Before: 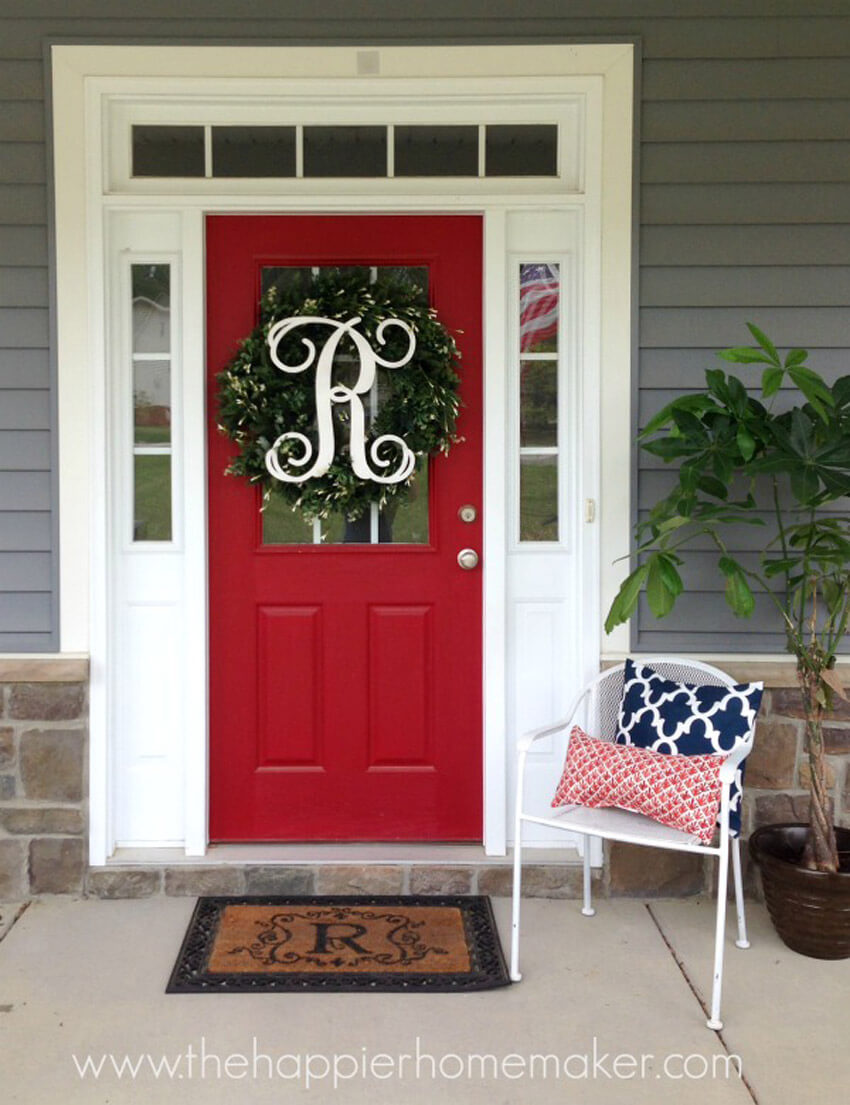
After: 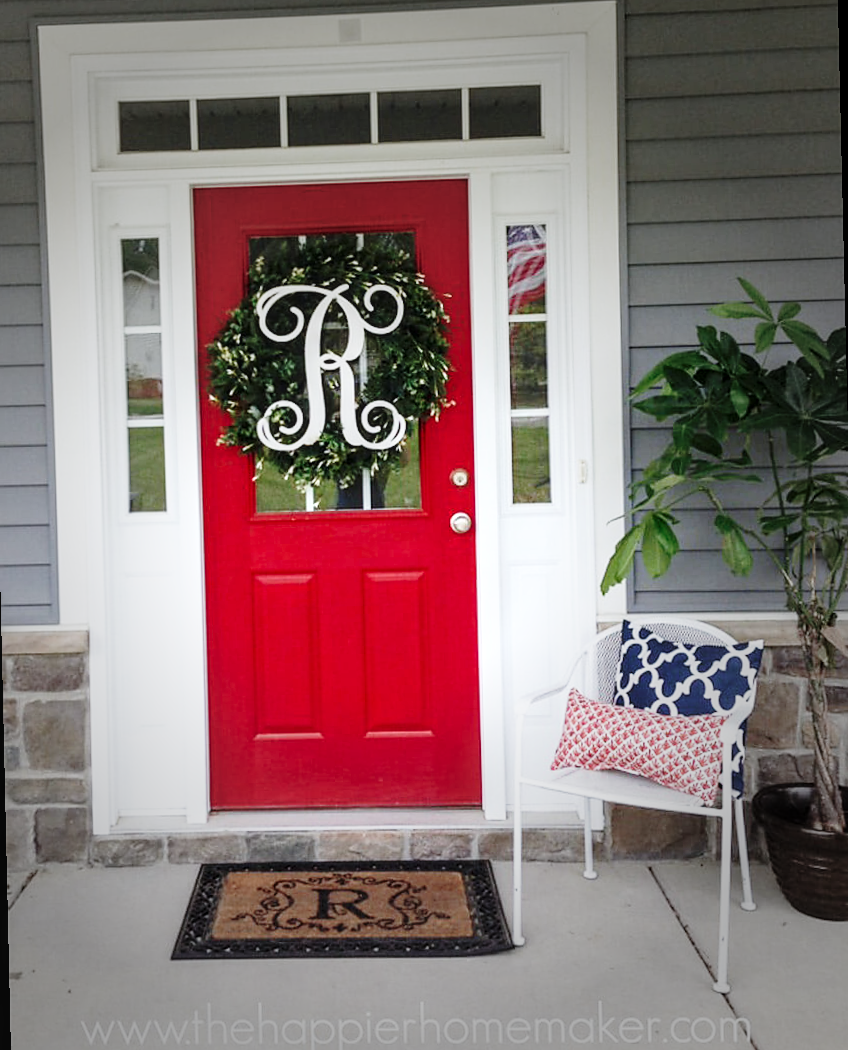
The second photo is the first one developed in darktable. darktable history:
sharpen: radius 1.559, amount 0.373, threshold 1.271
local contrast: on, module defaults
base curve: curves: ch0 [(0, 0) (0.028, 0.03) (0.121, 0.232) (0.46, 0.748) (0.859, 0.968) (1, 1)], preserve colors none
white balance: red 0.974, blue 1.044
rotate and perspective: rotation -1.32°, lens shift (horizontal) -0.031, crop left 0.015, crop right 0.985, crop top 0.047, crop bottom 0.982
vignetting: fall-off start 33.76%, fall-off radius 64.94%, brightness -0.575, center (-0.12, -0.002), width/height ratio 0.959
